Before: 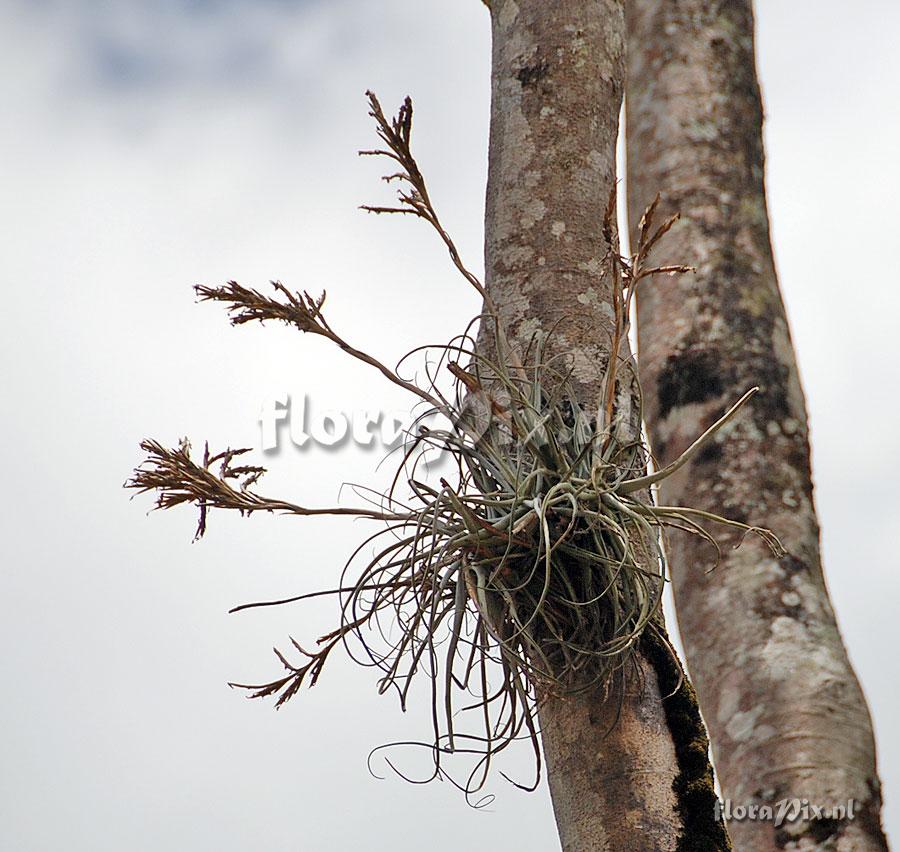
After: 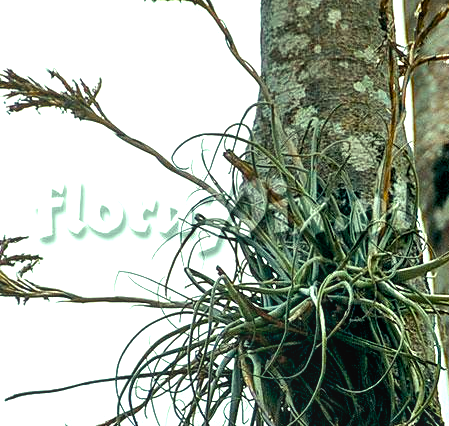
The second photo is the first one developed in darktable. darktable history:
local contrast: on, module defaults
color balance rgb: shadows lift › luminance -7.7%, shadows lift › chroma 2.13%, shadows lift › hue 165.27°, power › luminance -7.77%, power › chroma 1.1%, power › hue 215.88°, highlights gain › luminance 15.15%, highlights gain › chroma 7%, highlights gain › hue 125.57°, global offset › luminance -0.33%, global offset › chroma 0.11%, global offset › hue 165.27°, perceptual saturation grading › global saturation 24.42%, perceptual saturation grading › highlights -24.42%, perceptual saturation grading › mid-tones 24.42%, perceptual saturation grading › shadows 40%, perceptual brilliance grading › global brilliance -5%, perceptual brilliance grading › highlights 24.42%, perceptual brilliance grading › mid-tones 7%, perceptual brilliance grading › shadows -5%
crop: left 25%, top 25%, right 25%, bottom 25%
